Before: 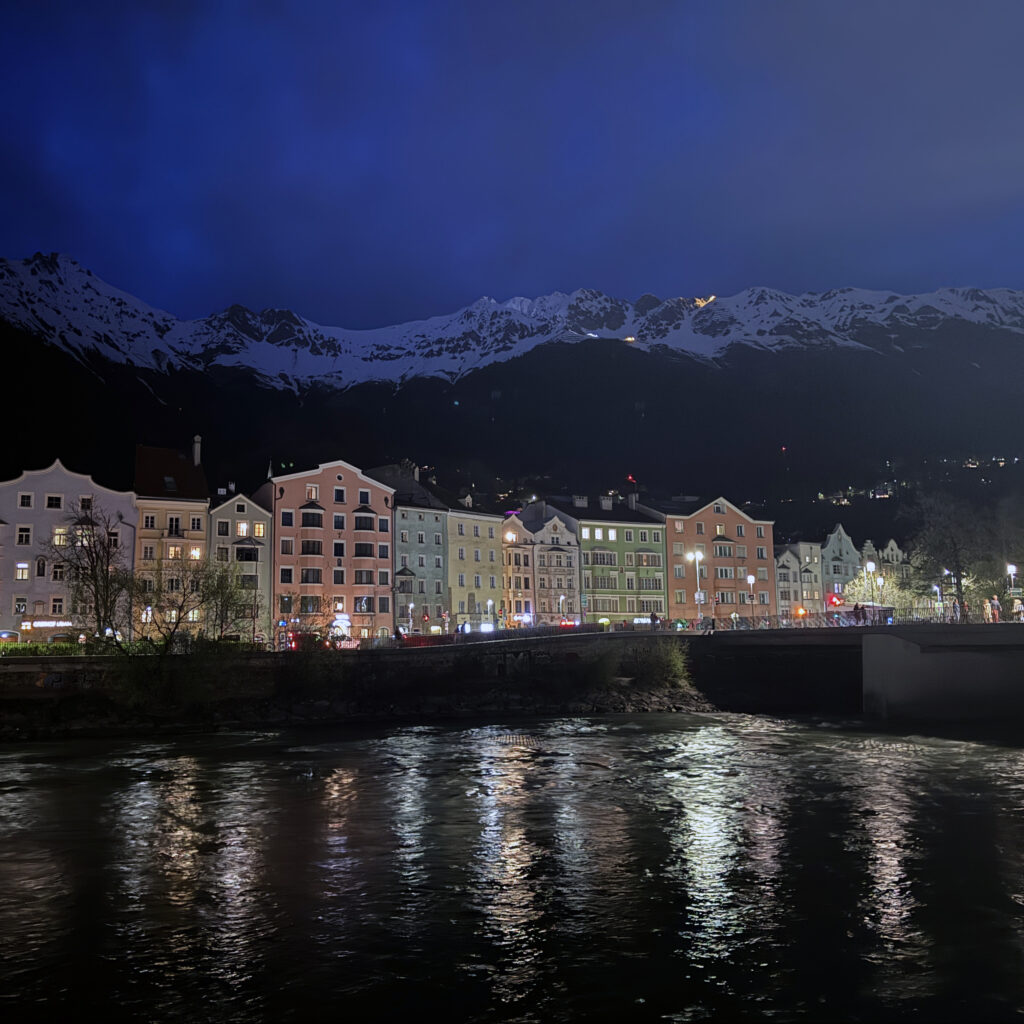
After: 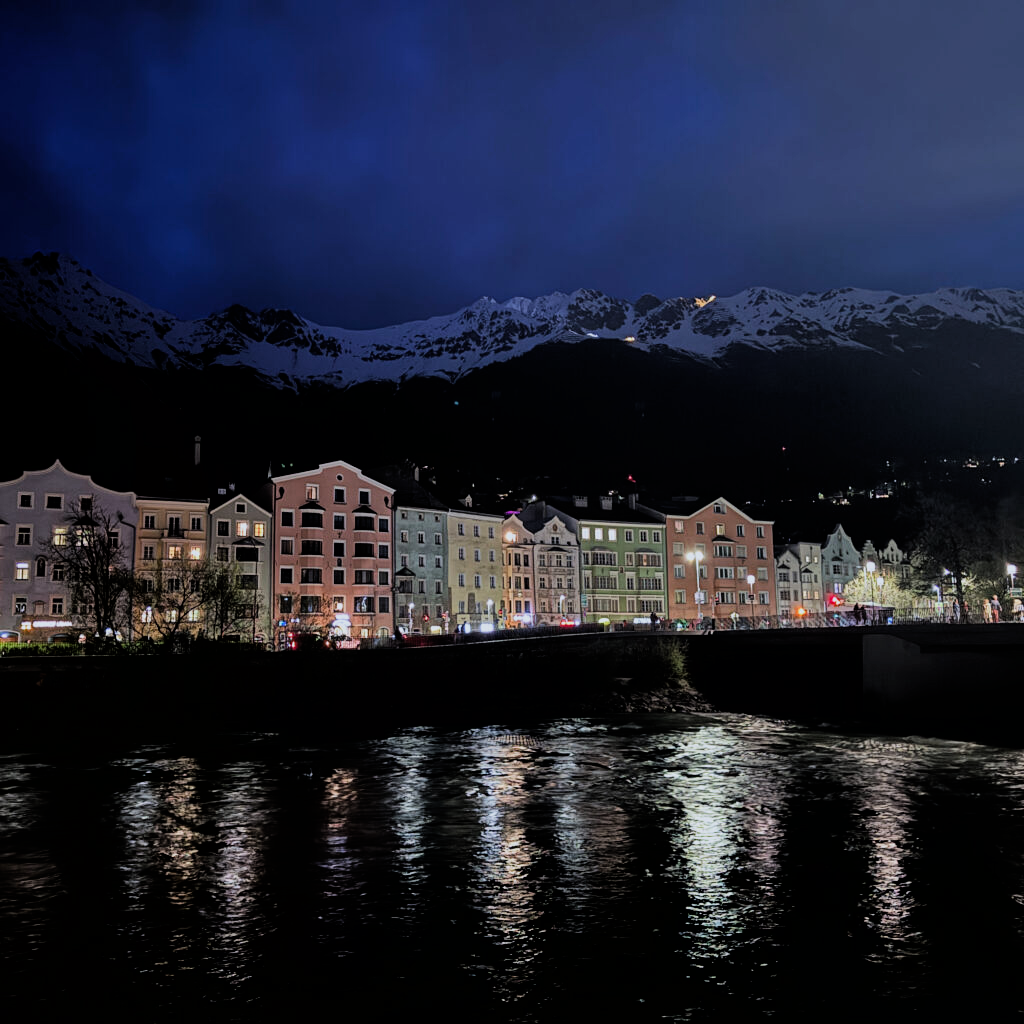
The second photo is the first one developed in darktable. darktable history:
tone equalizer: edges refinement/feathering 500, mask exposure compensation -1.57 EV, preserve details no
filmic rgb: black relative exposure -5.02 EV, white relative exposure 3.99 EV, hardness 2.89, contrast 1.408, highlights saturation mix -19.64%, iterations of high-quality reconstruction 0
